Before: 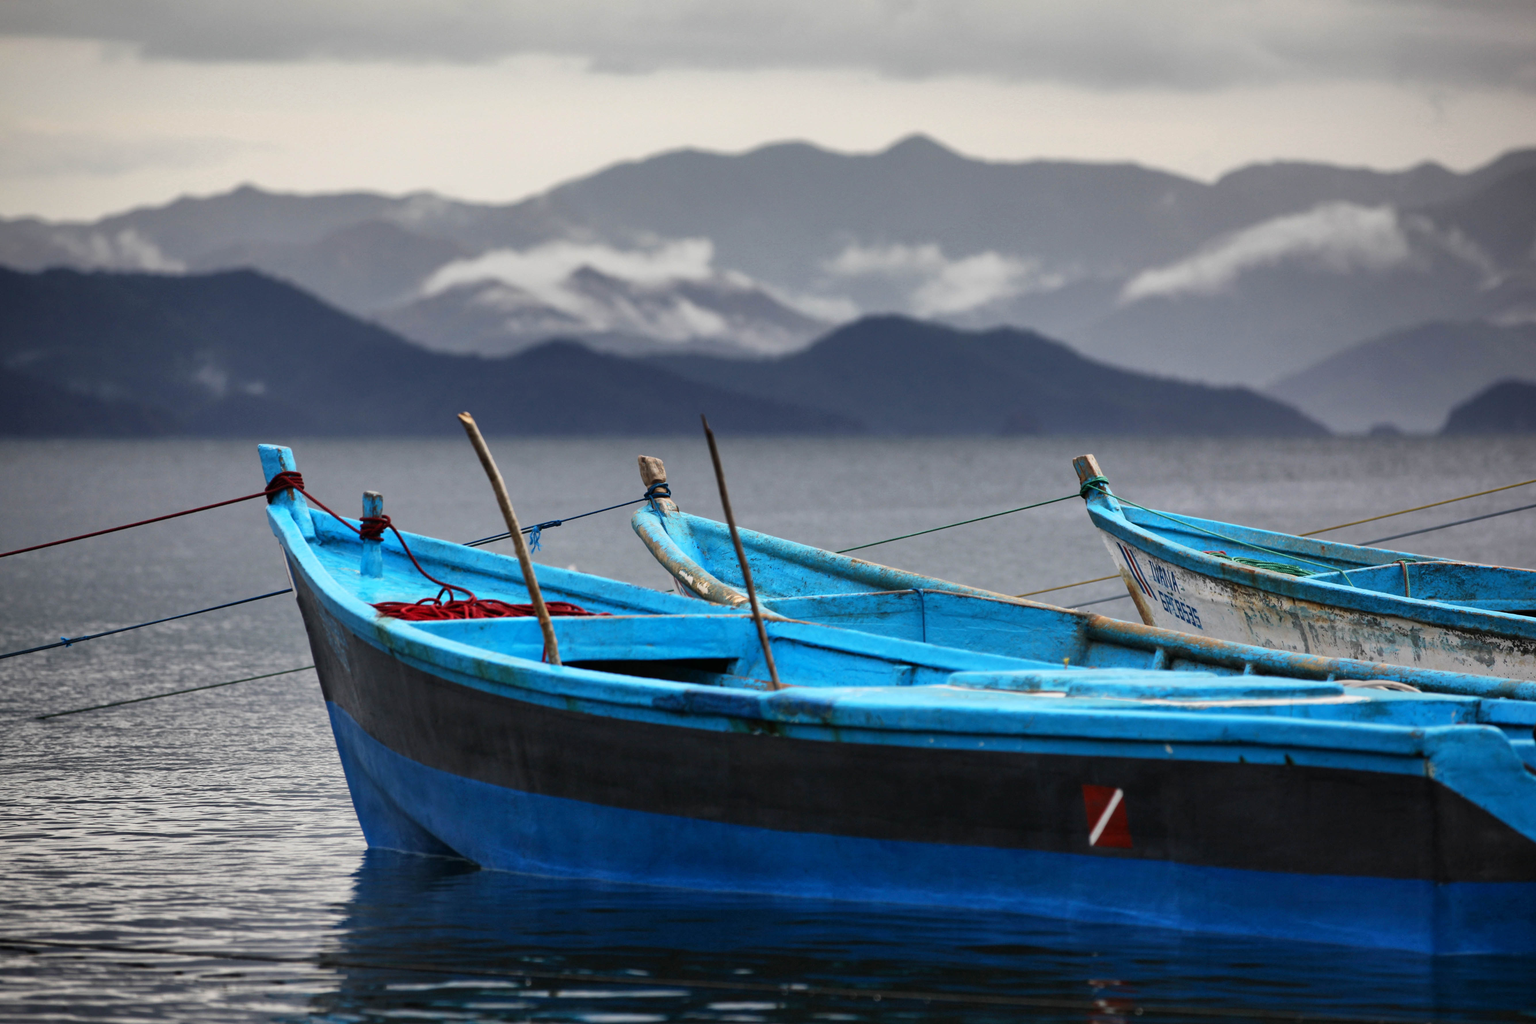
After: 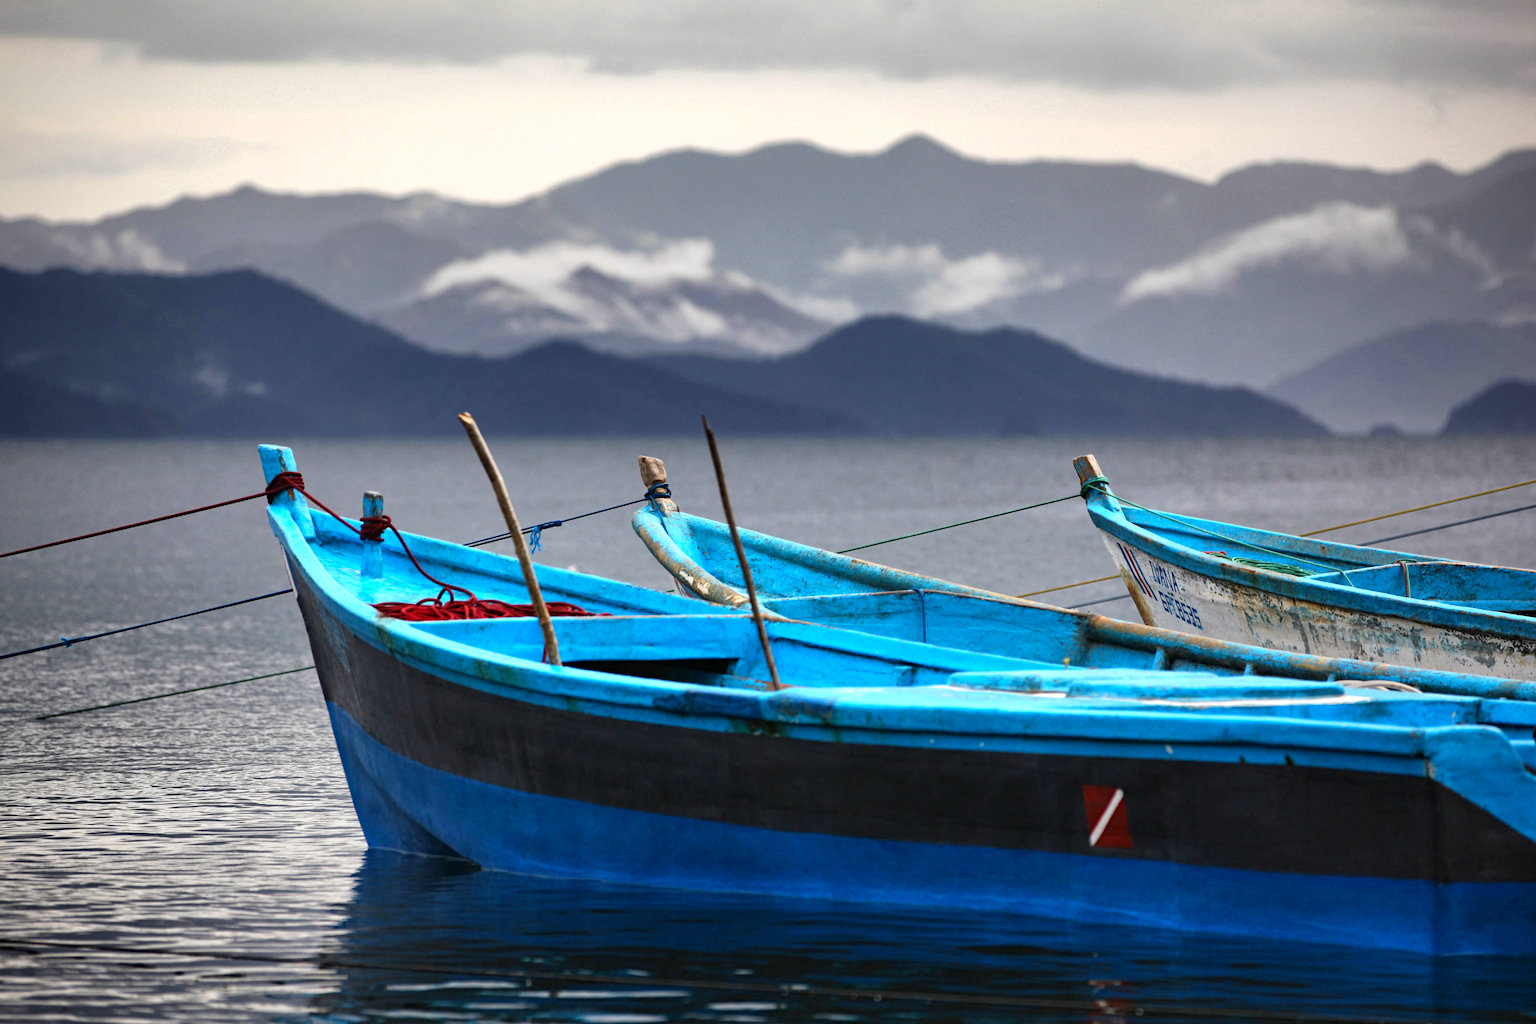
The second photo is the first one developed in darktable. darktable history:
haze removal: compatibility mode true, adaptive false
exposure: black level correction 0, exposure 0.398 EV, compensate highlight preservation false
